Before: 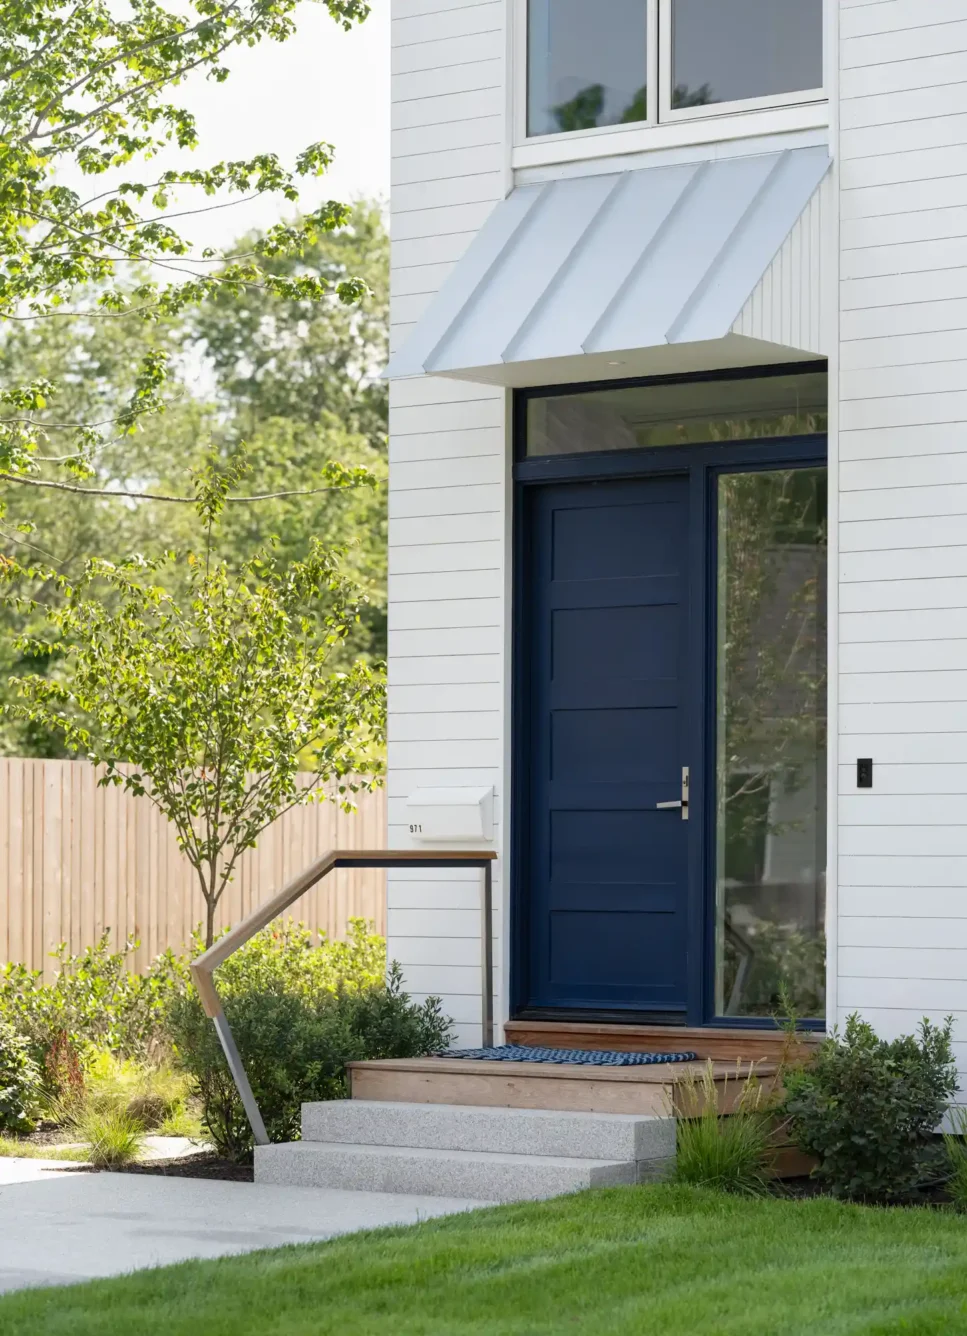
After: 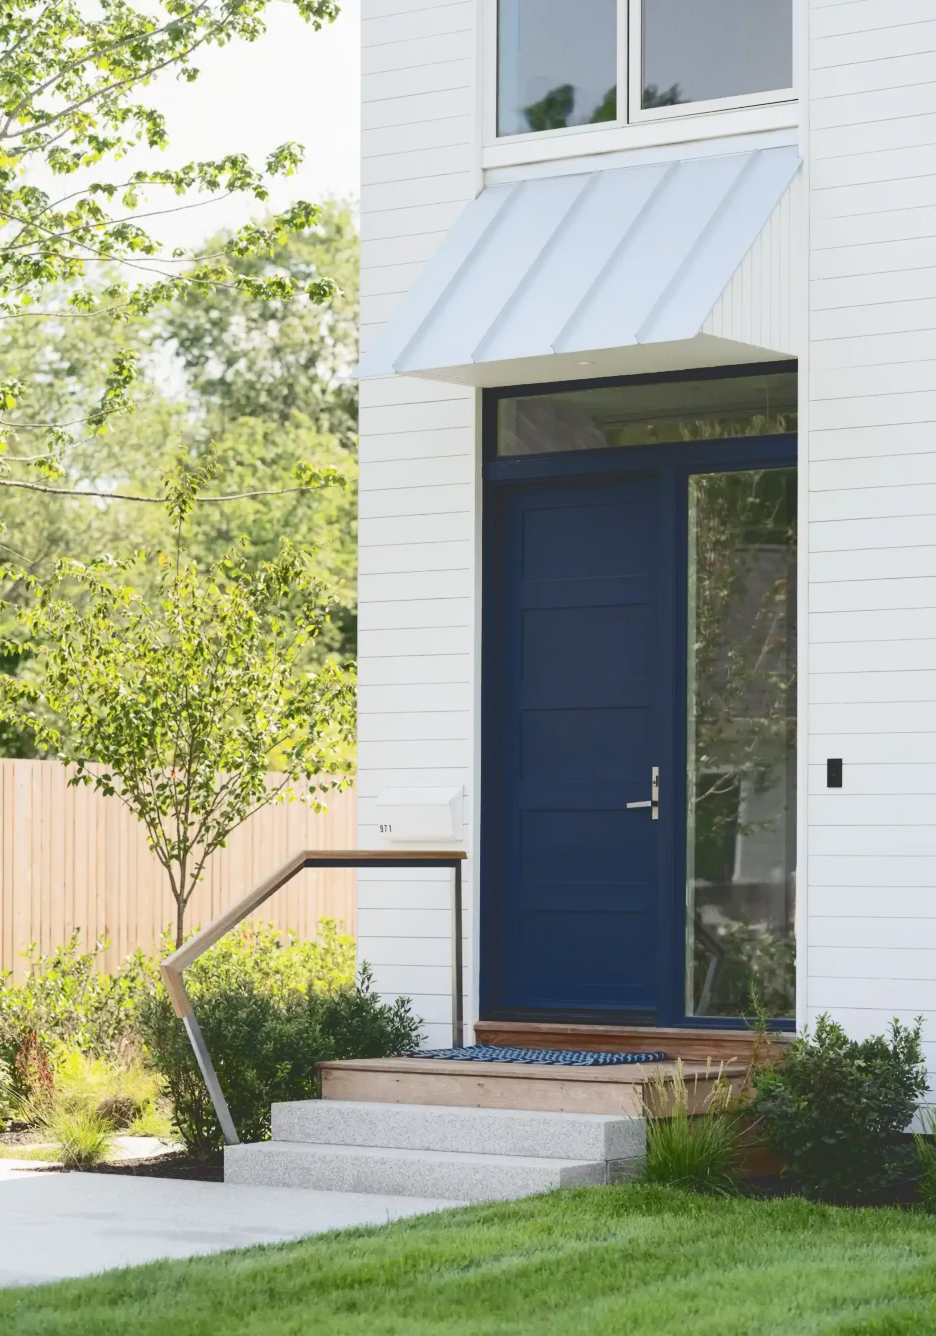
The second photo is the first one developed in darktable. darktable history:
contrast equalizer: y [[0.6 ×6], [0.55 ×6], [0 ×6], [0 ×6], [0 ×6]], mix -0.099
crop and rotate: left 3.169%
tone curve: curves: ch0 [(0, 0) (0.003, 0.174) (0.011, 0.178) (0.025, 0.182) (0.044, 0.185) (0.069, 0.191) (0.1, 0.194) (0.136, 0.199) (0.177, 0.219) (0.224, 0.246) (0.277, 0.284) (0.335, 0.35) (0.399, 0.43) (0.468, 0.539) (0.543, 0.637) (0.623, 0.711) (0.709, 0.799) (0.801, 0.865) (0.898, 0.914) (1, 1)], color space Lab, independent channels, preserve colors none
